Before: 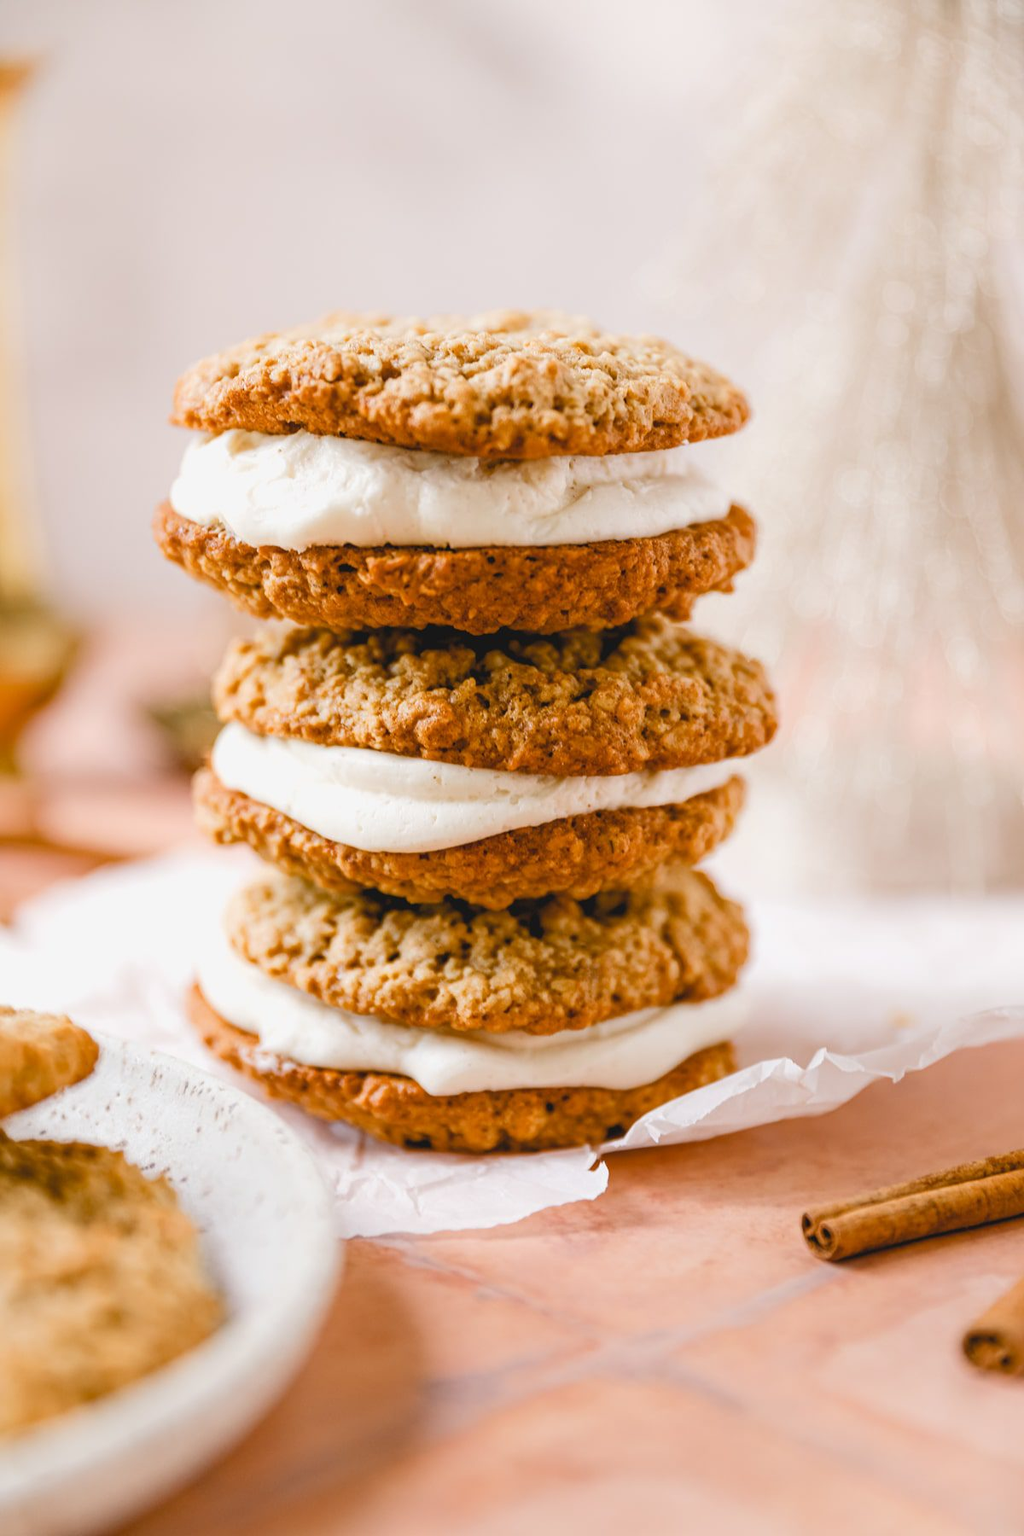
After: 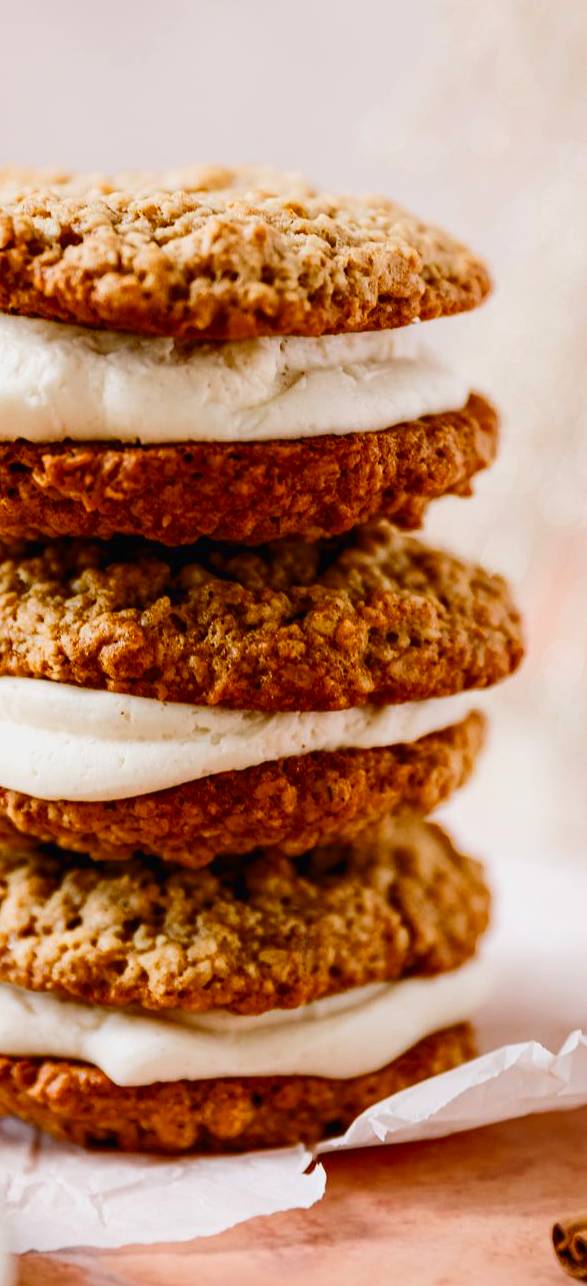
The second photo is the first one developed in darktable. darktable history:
crop: left 32.299%, top 11.004%, right 18.772%, bottom 17.534%
contrast brightness saturation: contrast 0.221, brightness -0.18, saturation 0.241
exposure: exposure -0.155 EV, compensate exposure bias true, compensate highlight preservation false
